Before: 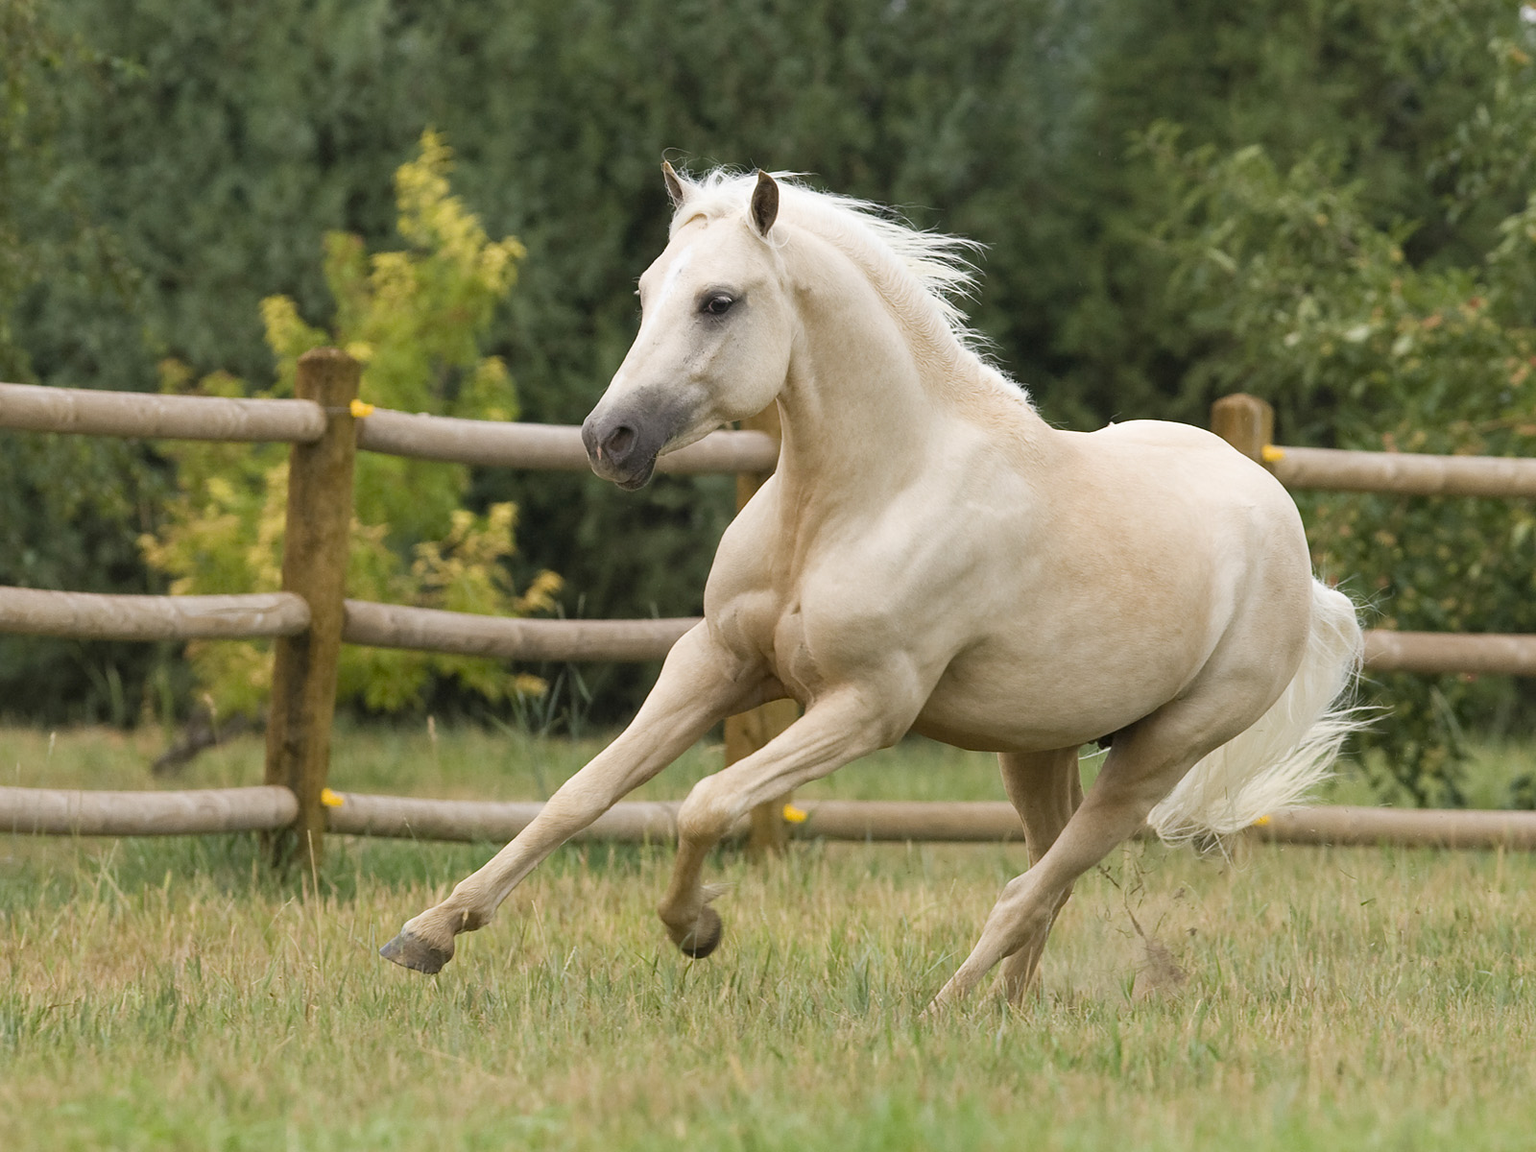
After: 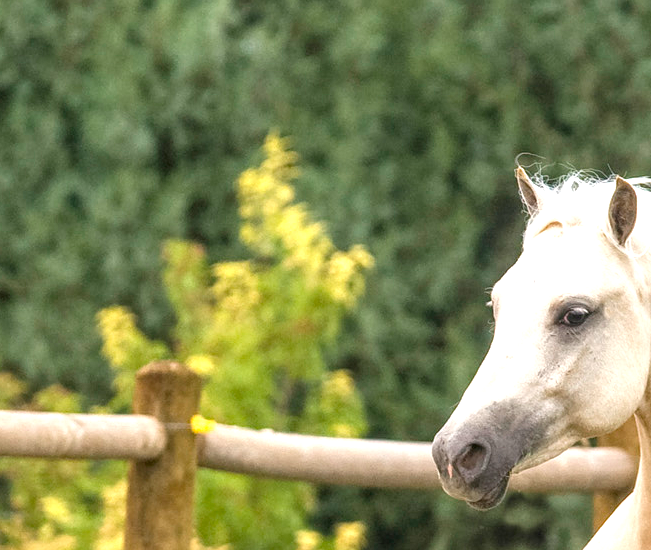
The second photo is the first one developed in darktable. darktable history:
local contrast: highlights 3%, shadows 5%, detail 133%
crop and rotate: left 10.91%, top 0.084%, right 48.399%, bottom 54.074%
tone equalizer: on, module defaults
exposure: black level correction 0, exposure 0.895 EV, compensate exposure bias true, compensate highlight preservation false
